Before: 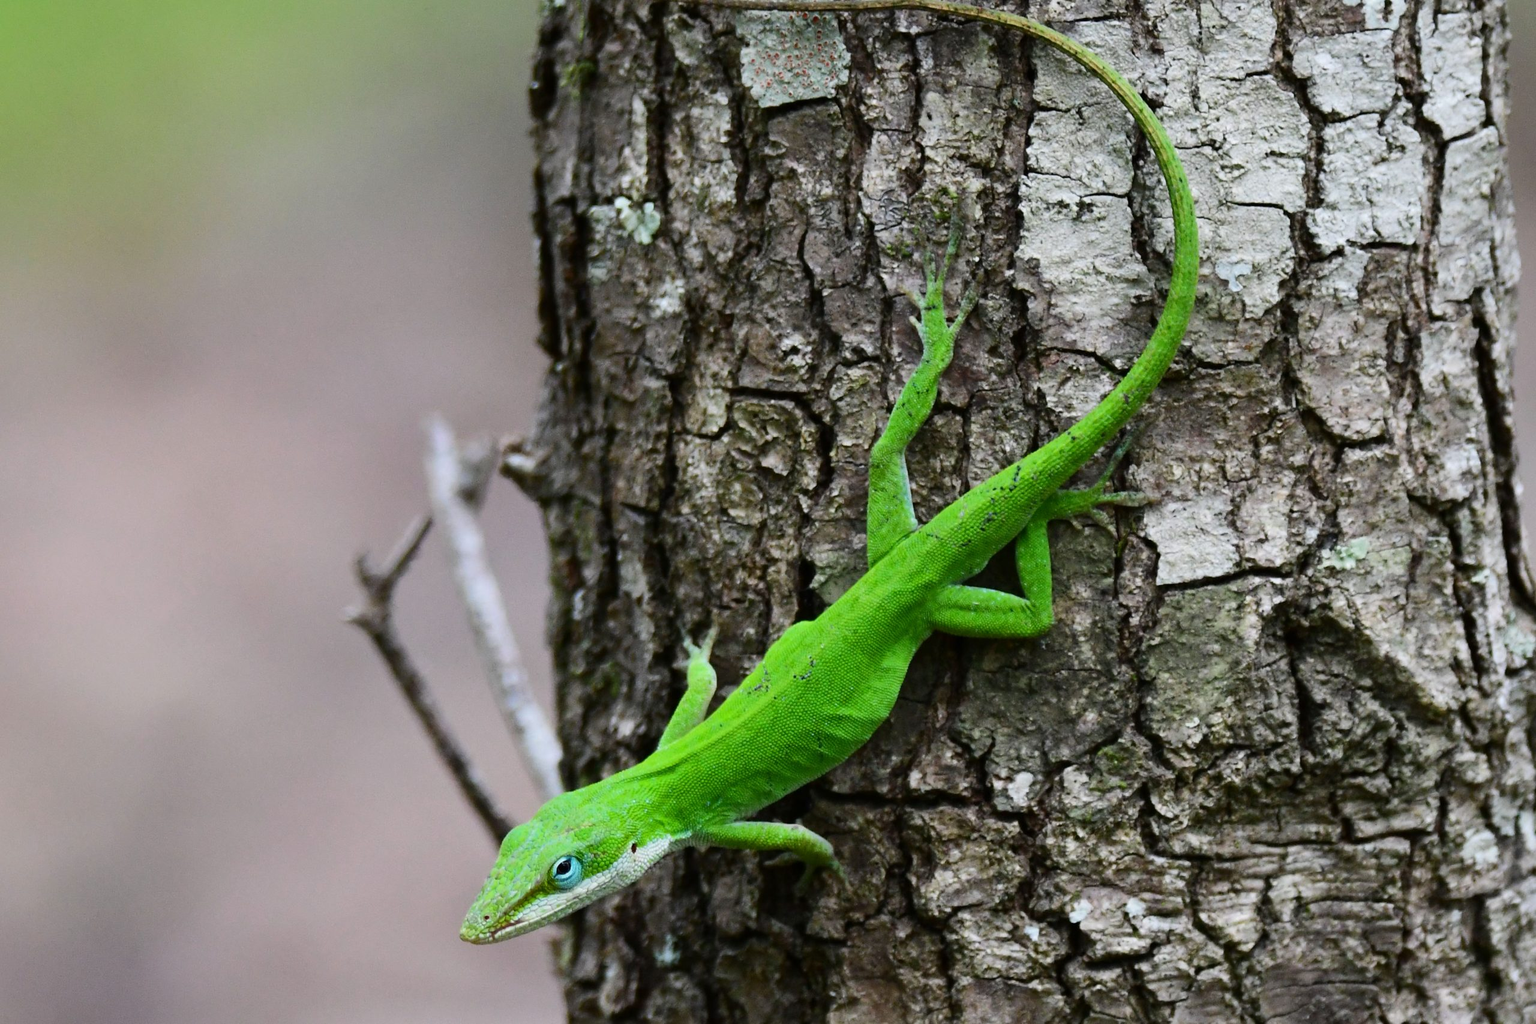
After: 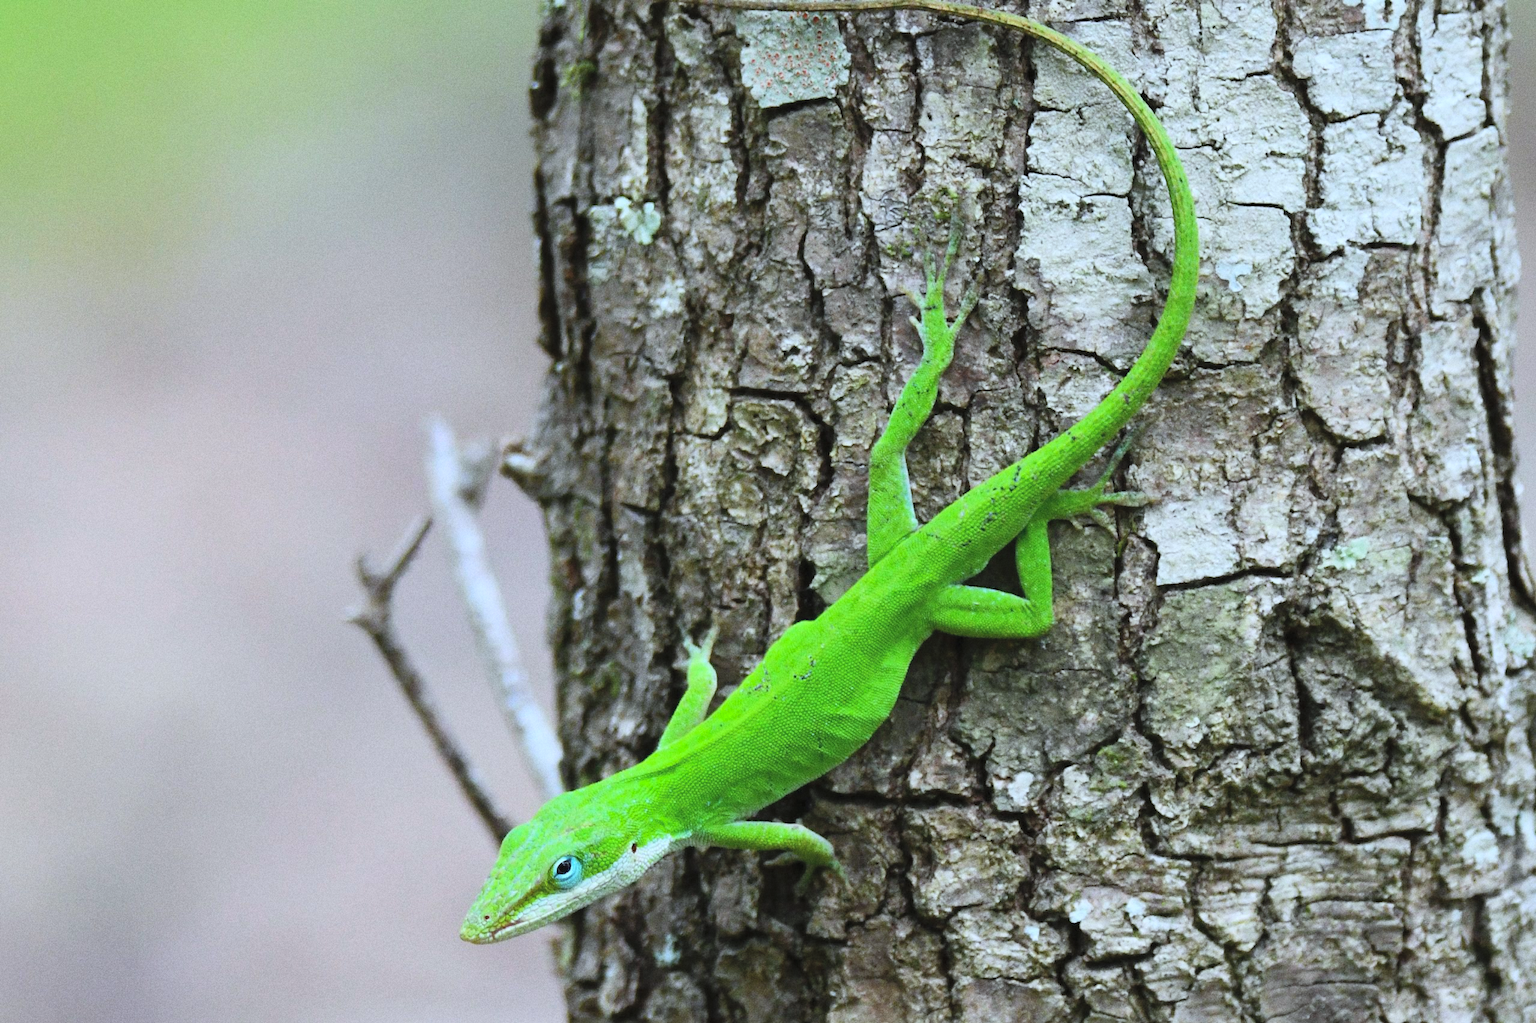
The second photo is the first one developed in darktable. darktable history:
contrast brightness saturation: contrast 0.1, brightness 0.3, saturation 0.14
white balance: red 0.925, blue 1.046
grain: on, module defaults
